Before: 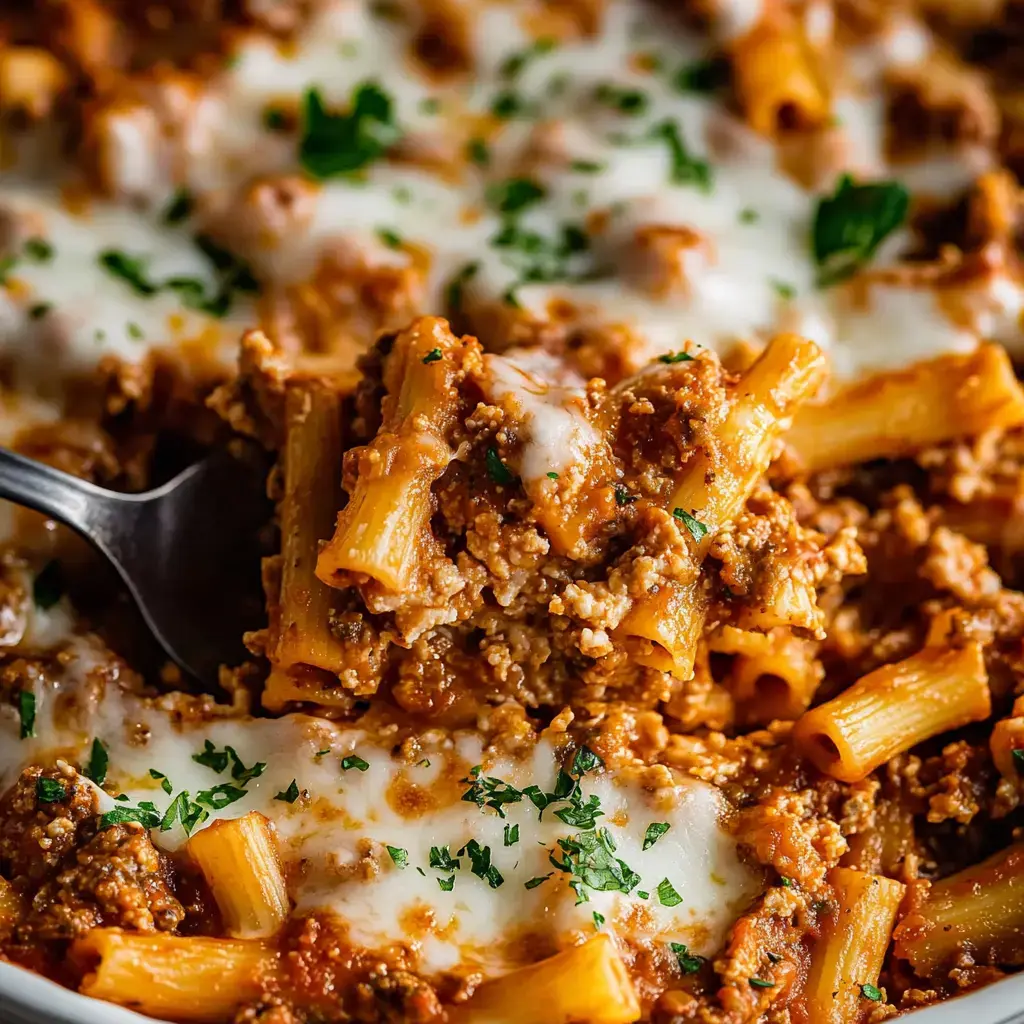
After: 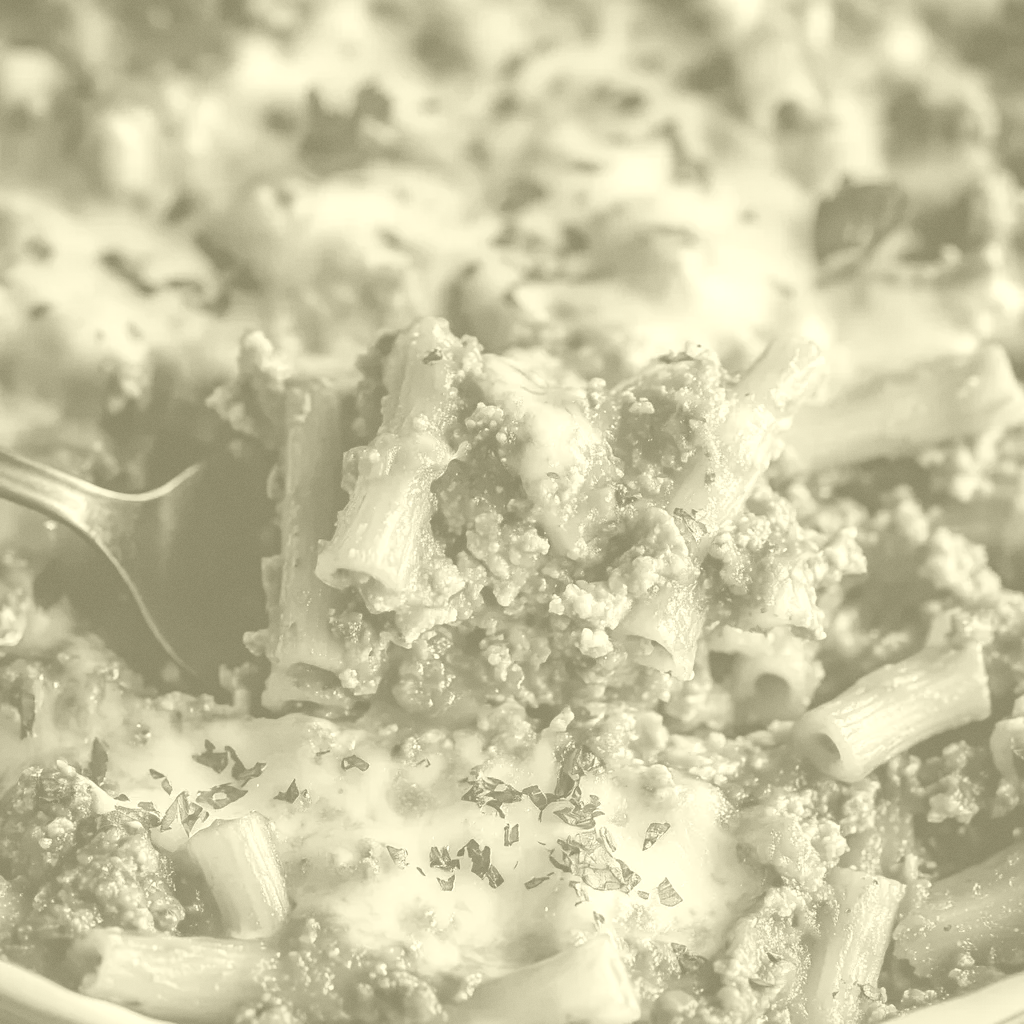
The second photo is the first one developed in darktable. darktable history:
colorize: hue 43.2°, saturation 40%, version 1
grain: coarseness 0.09 ISO, strength 10%
